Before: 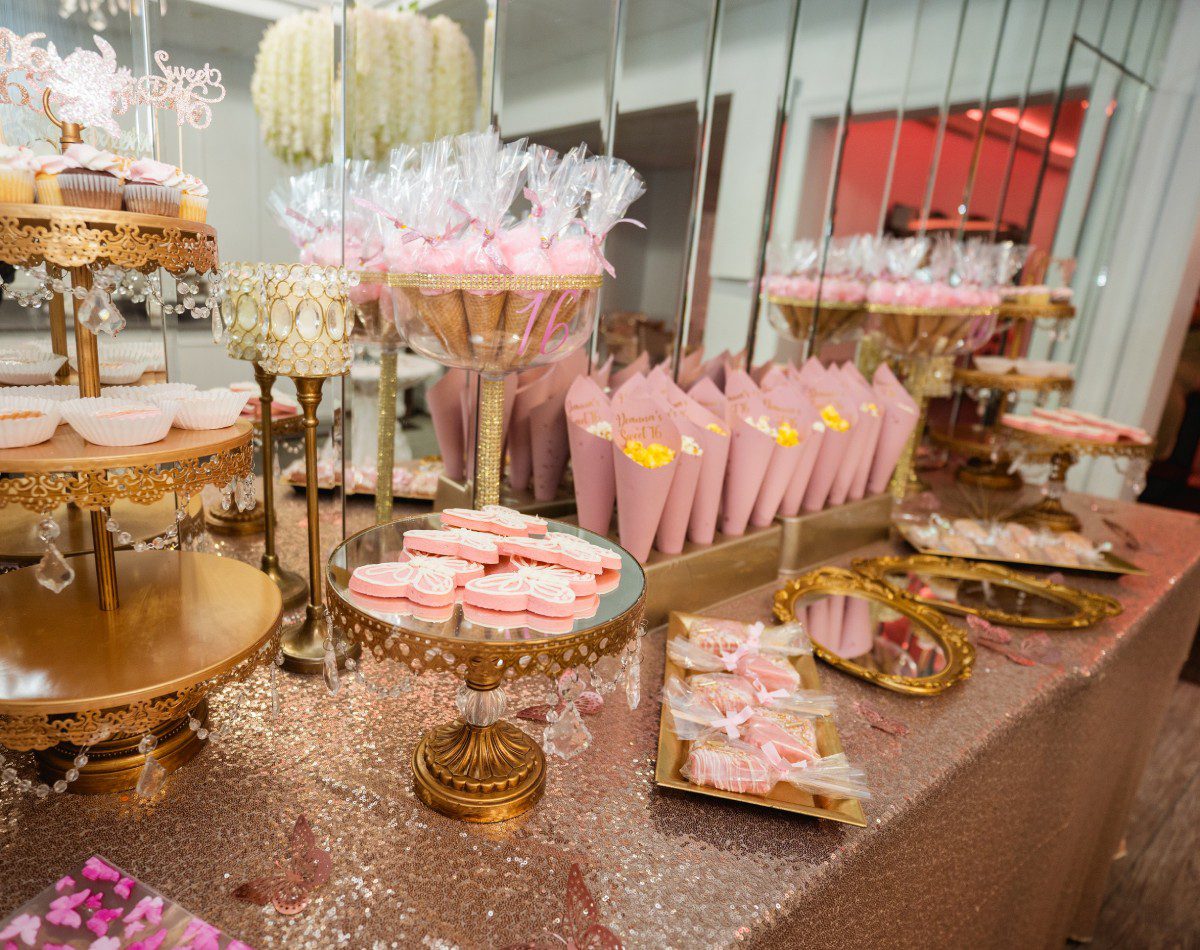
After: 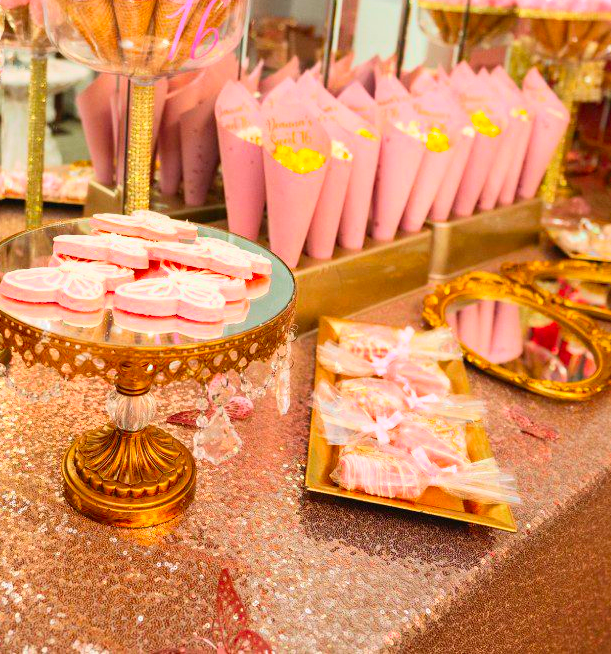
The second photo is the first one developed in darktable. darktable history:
crop and rotate: left 29.237%, top 31.152%, right 19.807%
contrast brightness saturation: contrast 0.2, brightness 0.2, saturation 0.8
tone equalizer: on, module defaults
